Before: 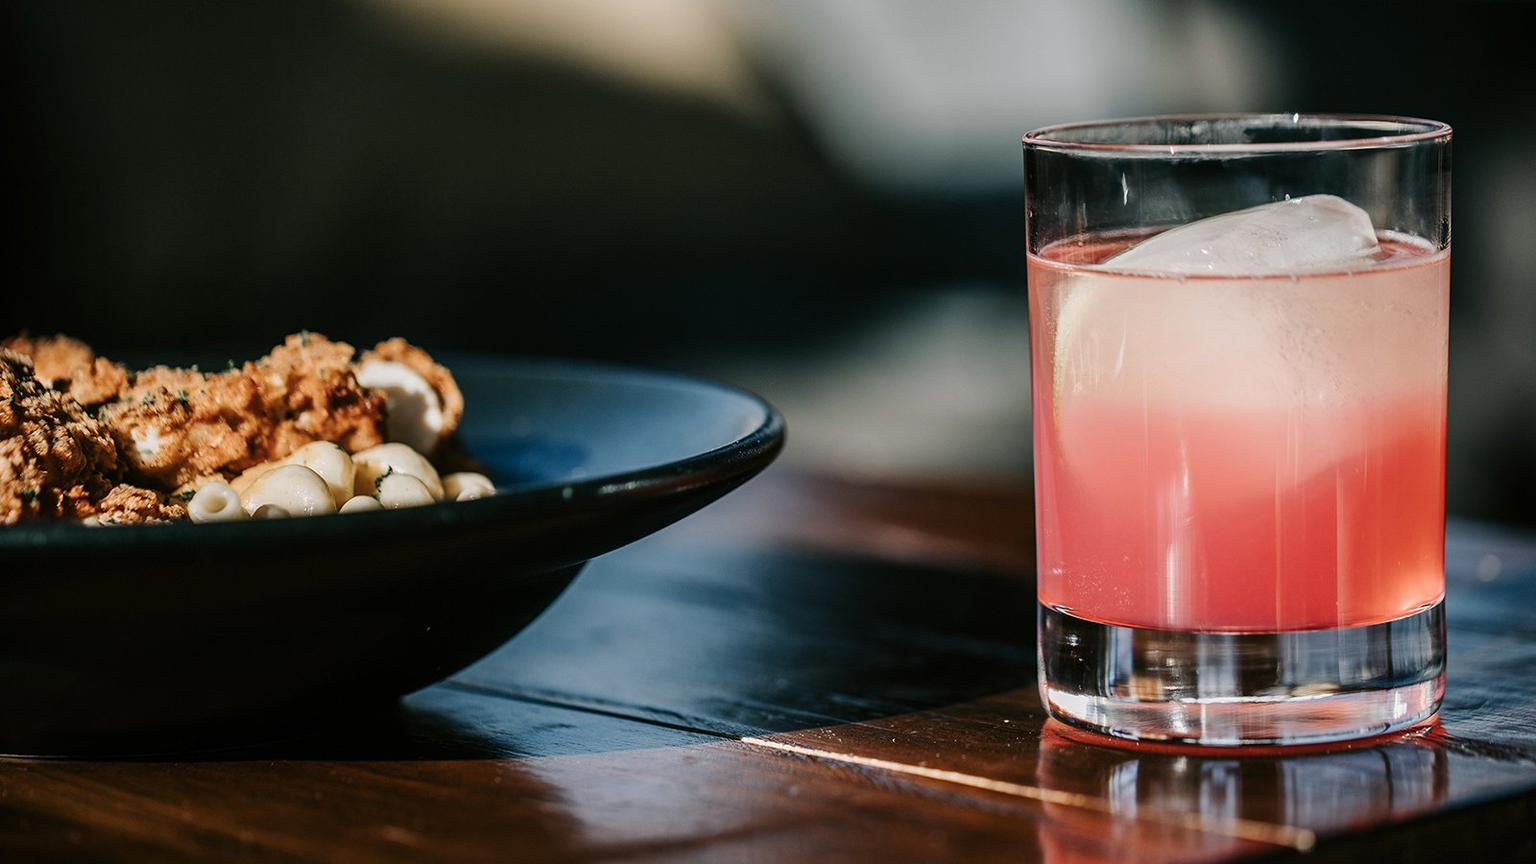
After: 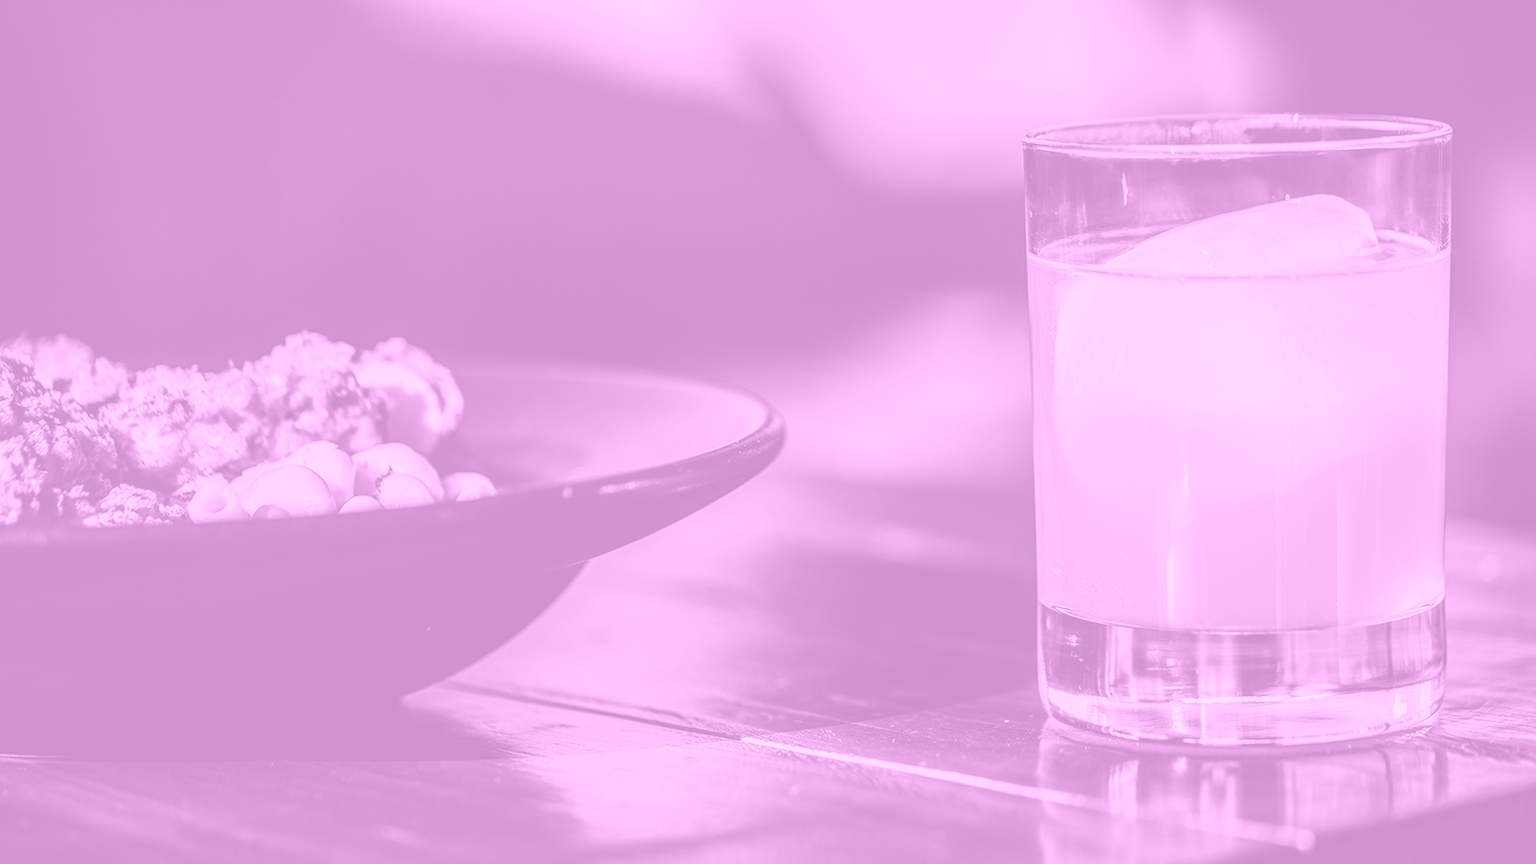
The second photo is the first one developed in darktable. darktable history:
local contrast: highlights 25%, detail 130%
colorize: hue 331.2°, saturation 75%, source mix 30.28%, lightness 70.52%, version 1
